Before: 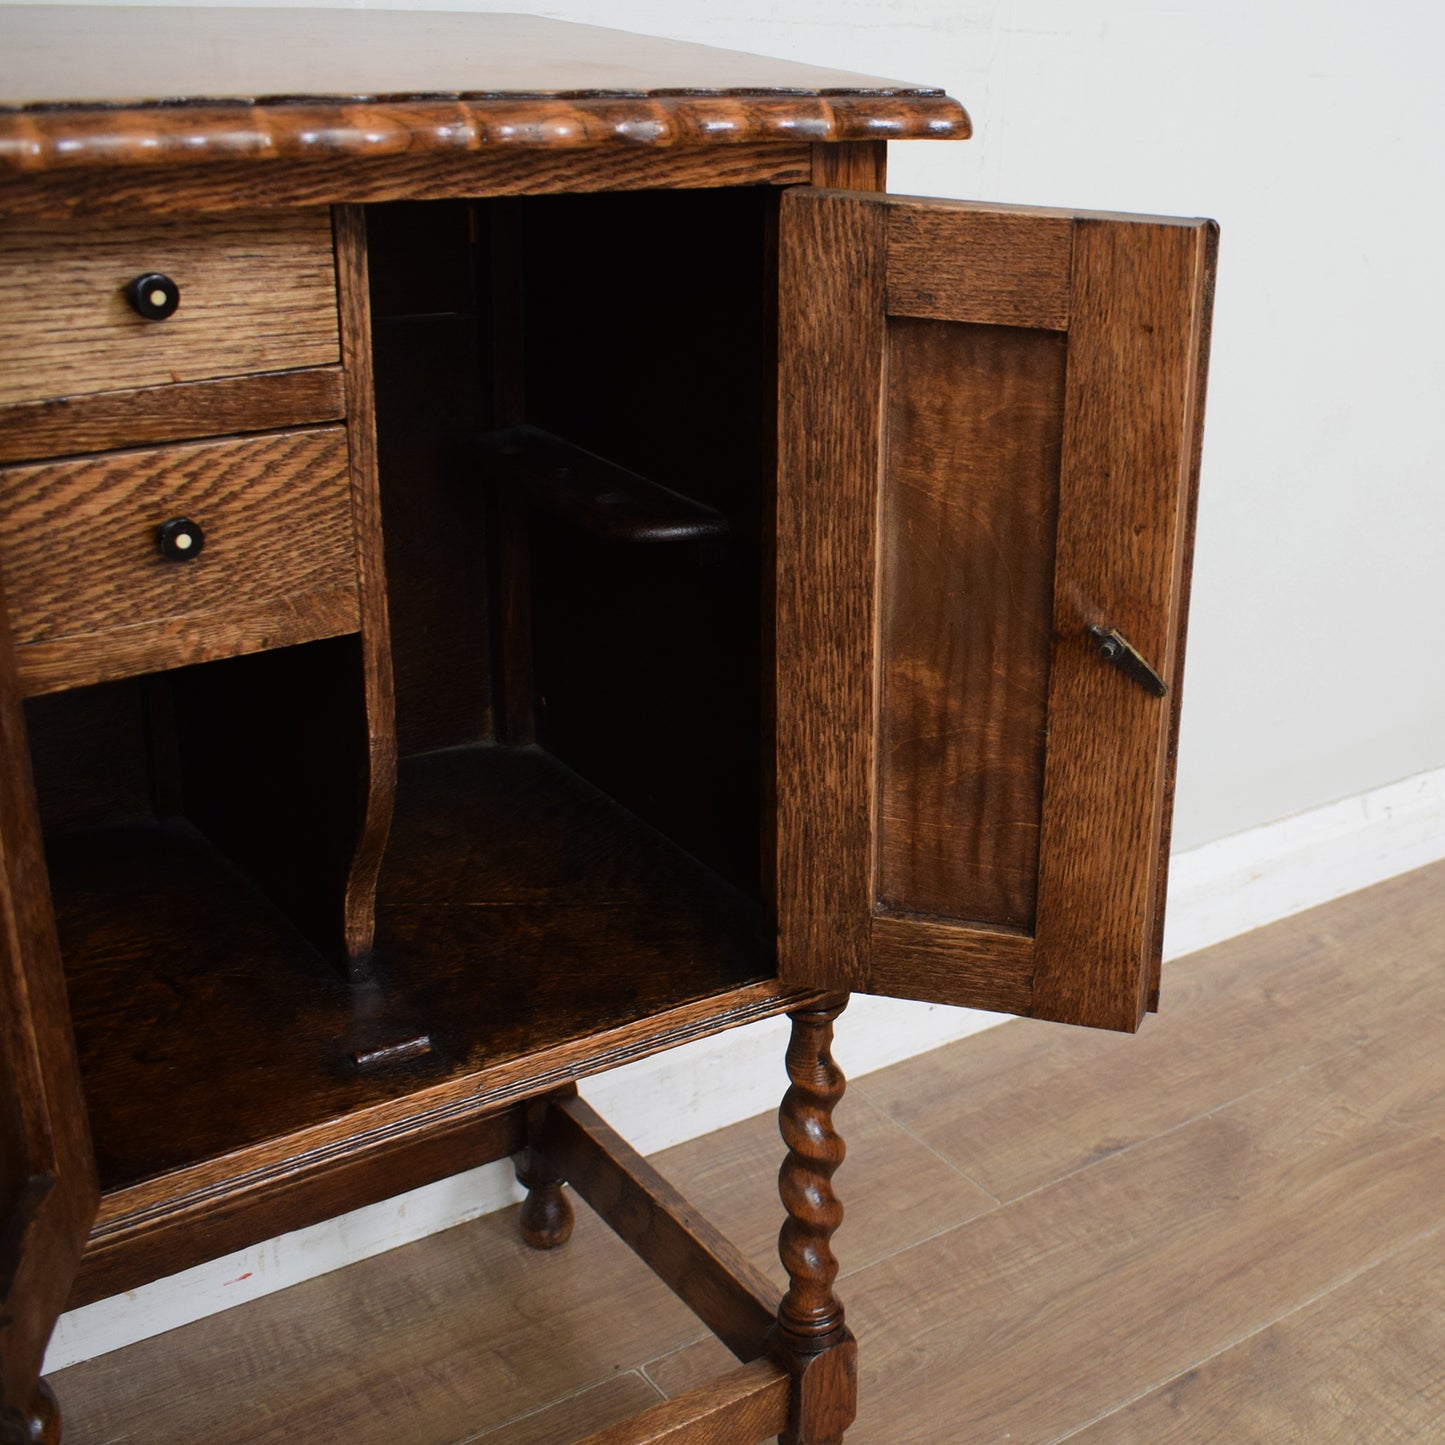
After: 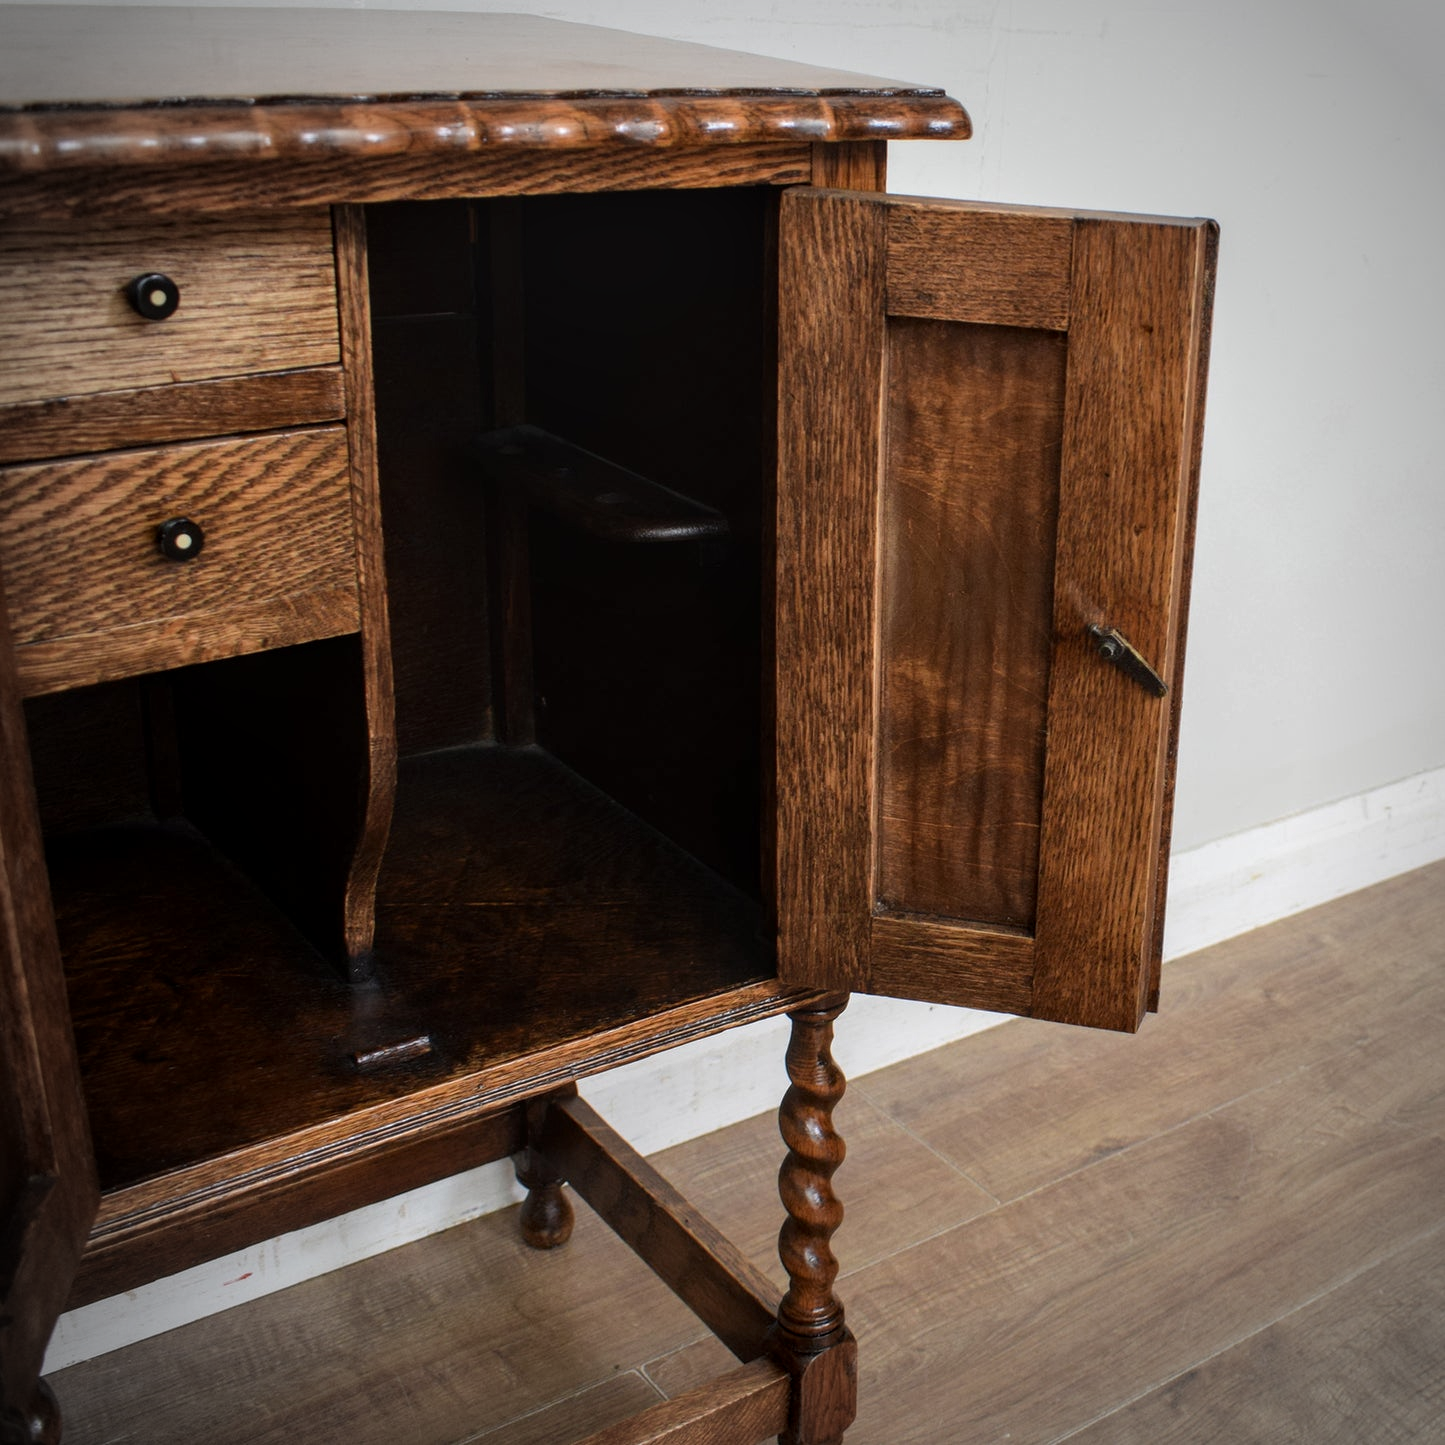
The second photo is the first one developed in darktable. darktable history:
local contrast: on, module defaults
vignetting: brightness -0.519, saturation -0.519
